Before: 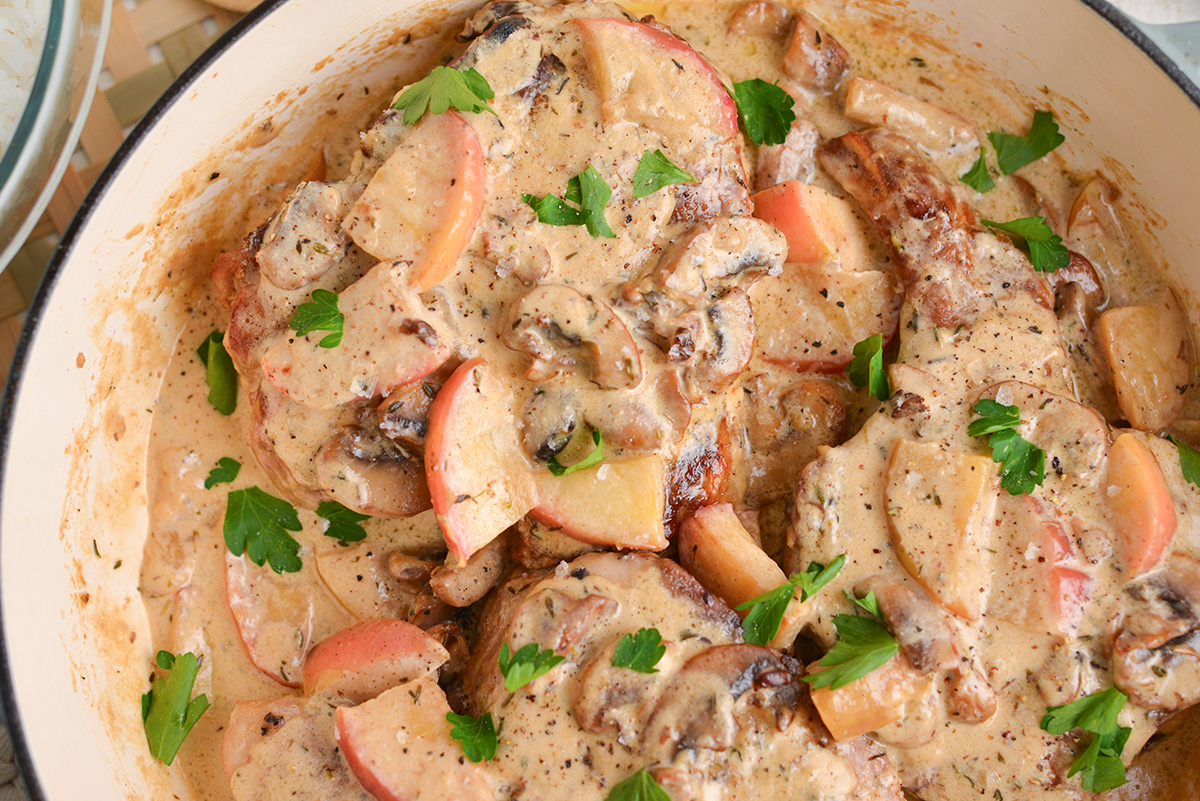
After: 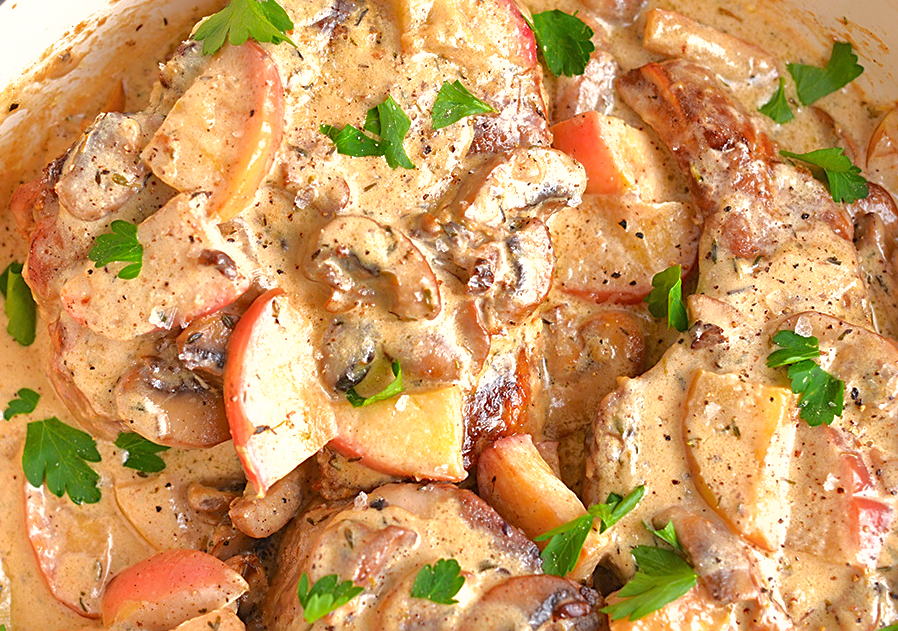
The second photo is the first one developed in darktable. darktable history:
exposure: exposure 0.6 EV, compensate highlight preservation false
shadows and highlights: shadows 40, highlights -60
sharpen: on, module defaults
crop: left 16.768%, top 8.653%, right 8.362%, bottom 12.485%
